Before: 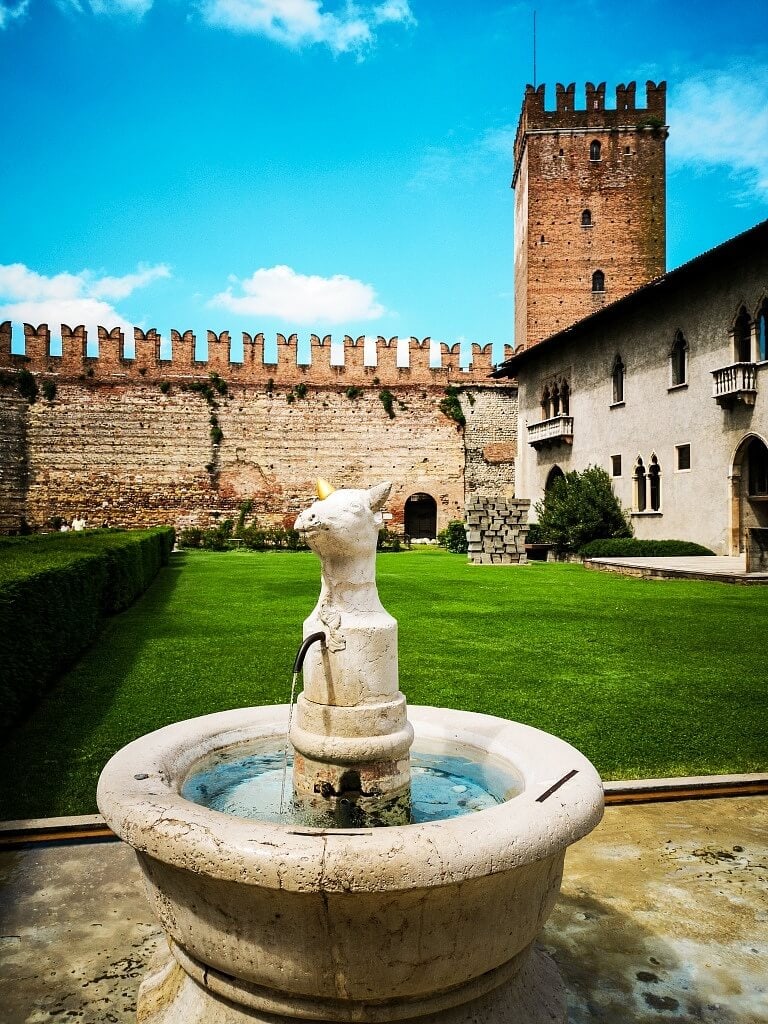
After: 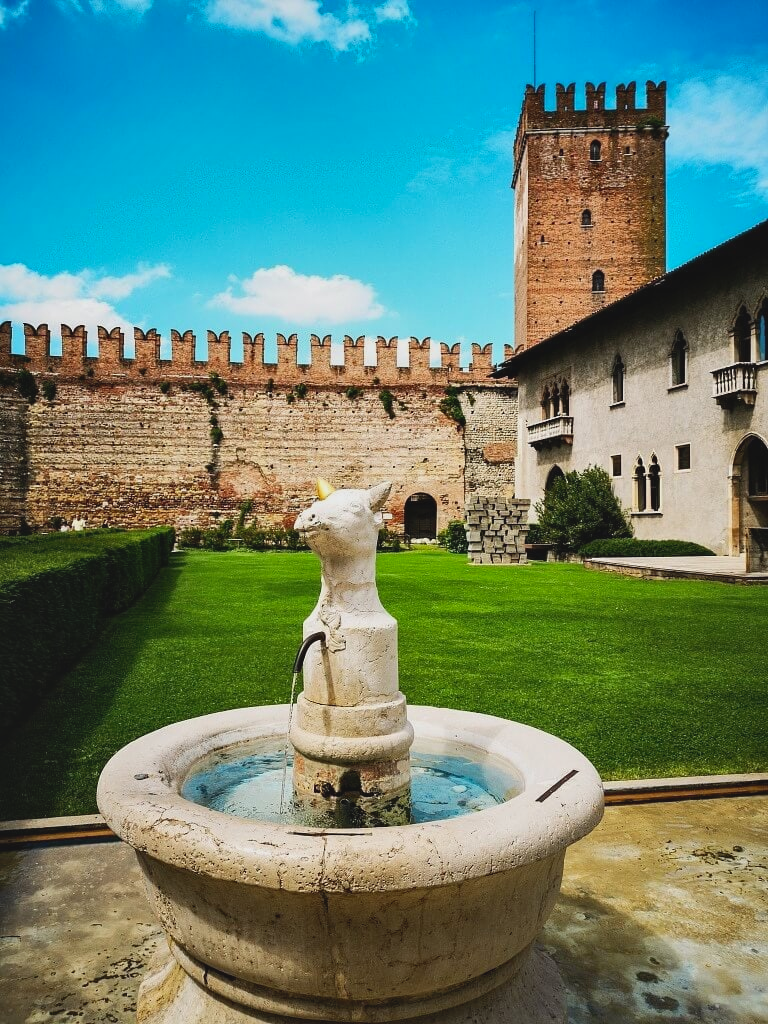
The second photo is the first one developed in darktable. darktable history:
contrast brightness saturation: contrast -0.11
tone equalizer: on, module defaults
shadows and highlights: shadows 43.71, white point adjustment -1.46, soften with gaussian
